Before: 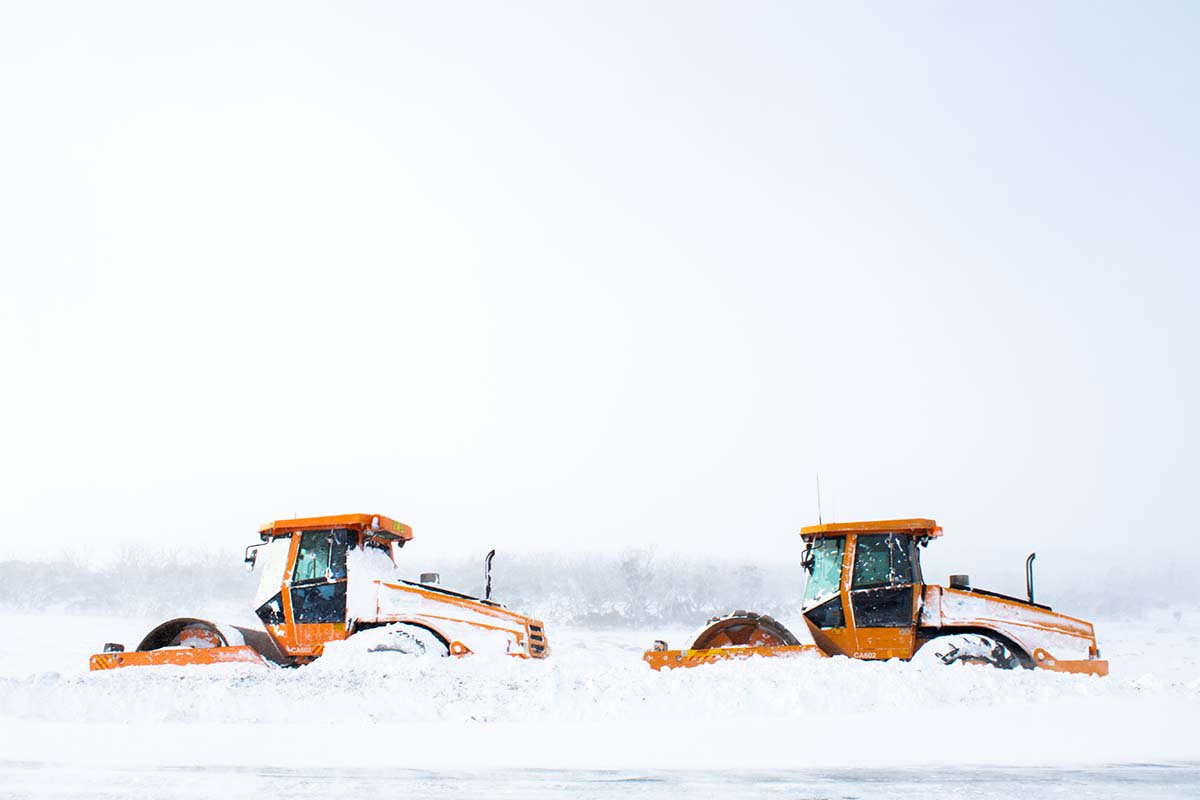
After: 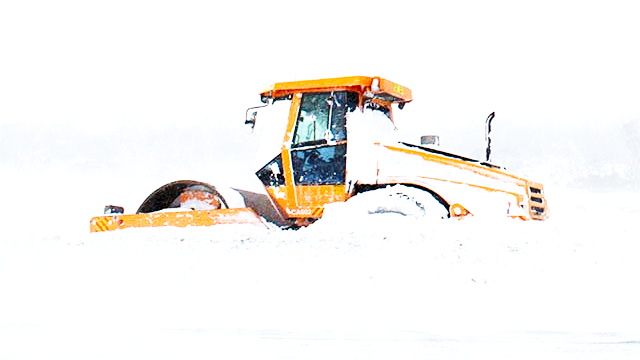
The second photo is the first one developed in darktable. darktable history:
crop and rotate: top 54.778%, right 46.61%, bottom 0.159%
base curve: curves: ch0 [(0, 0) (0.028, 0.03) (0.121, 0.232) (0.46, 0.748) (0.859, 0.968) (1, 1)], preserve colors none
sharpen: amount 0.2
exposure: black level correction 0.001, exposure 0.191 EV, compensate highlight preservation false
